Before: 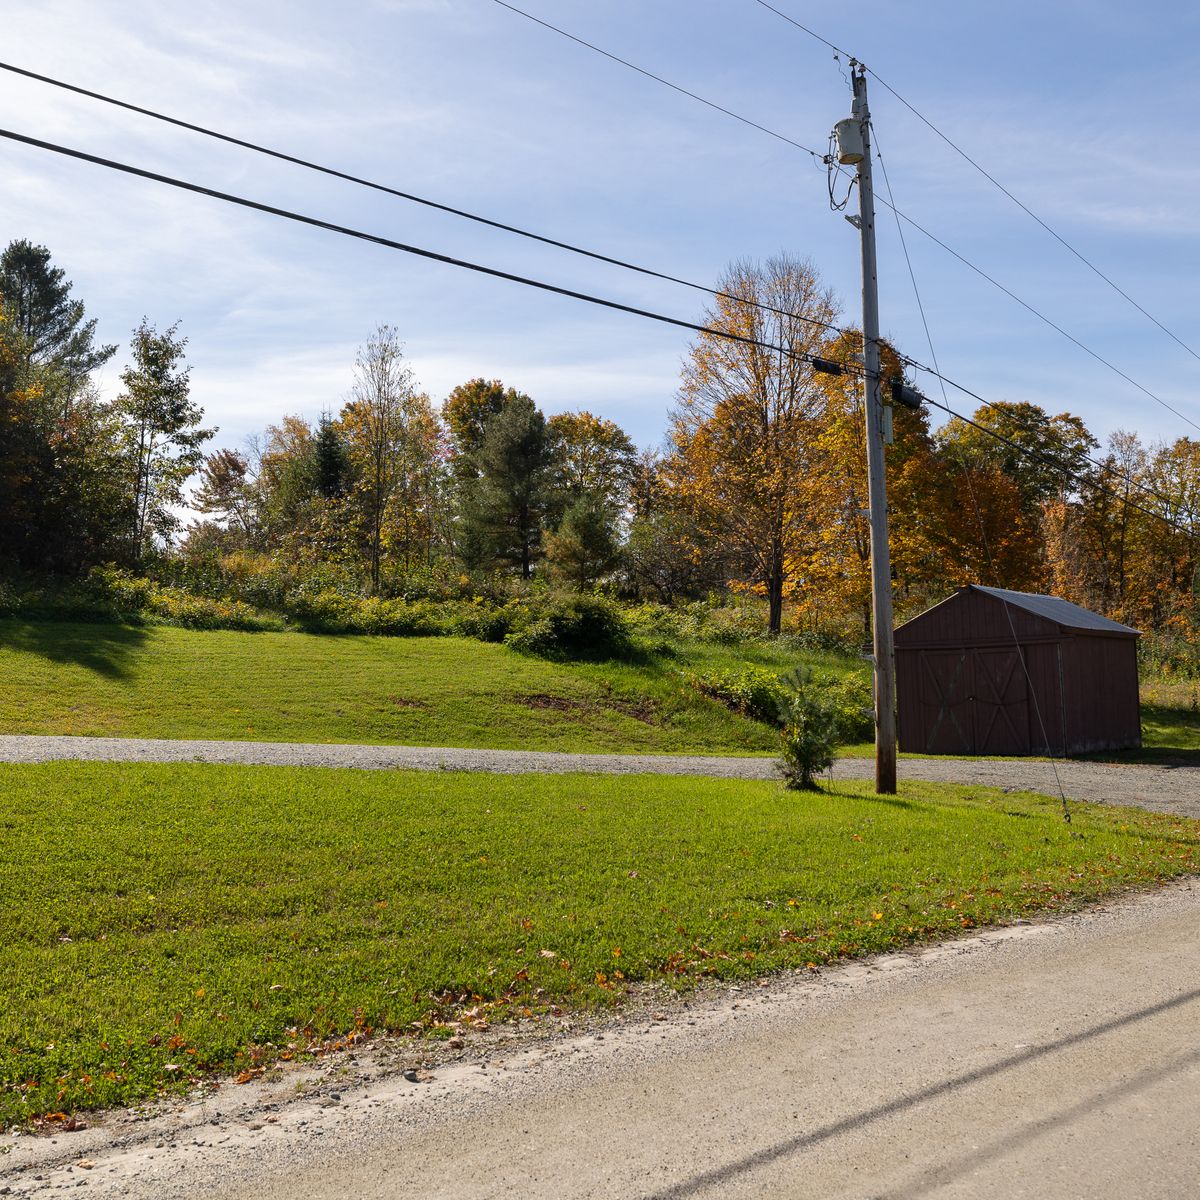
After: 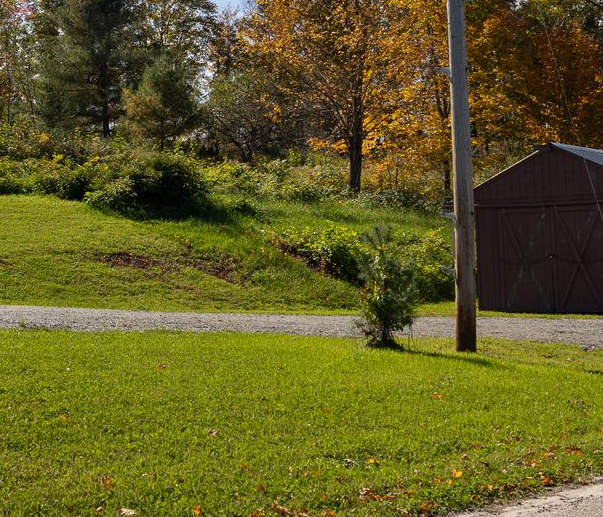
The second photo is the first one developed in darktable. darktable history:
crop: left 35.027%, top 36.851%, right 14.704%, bottom 20.054%
